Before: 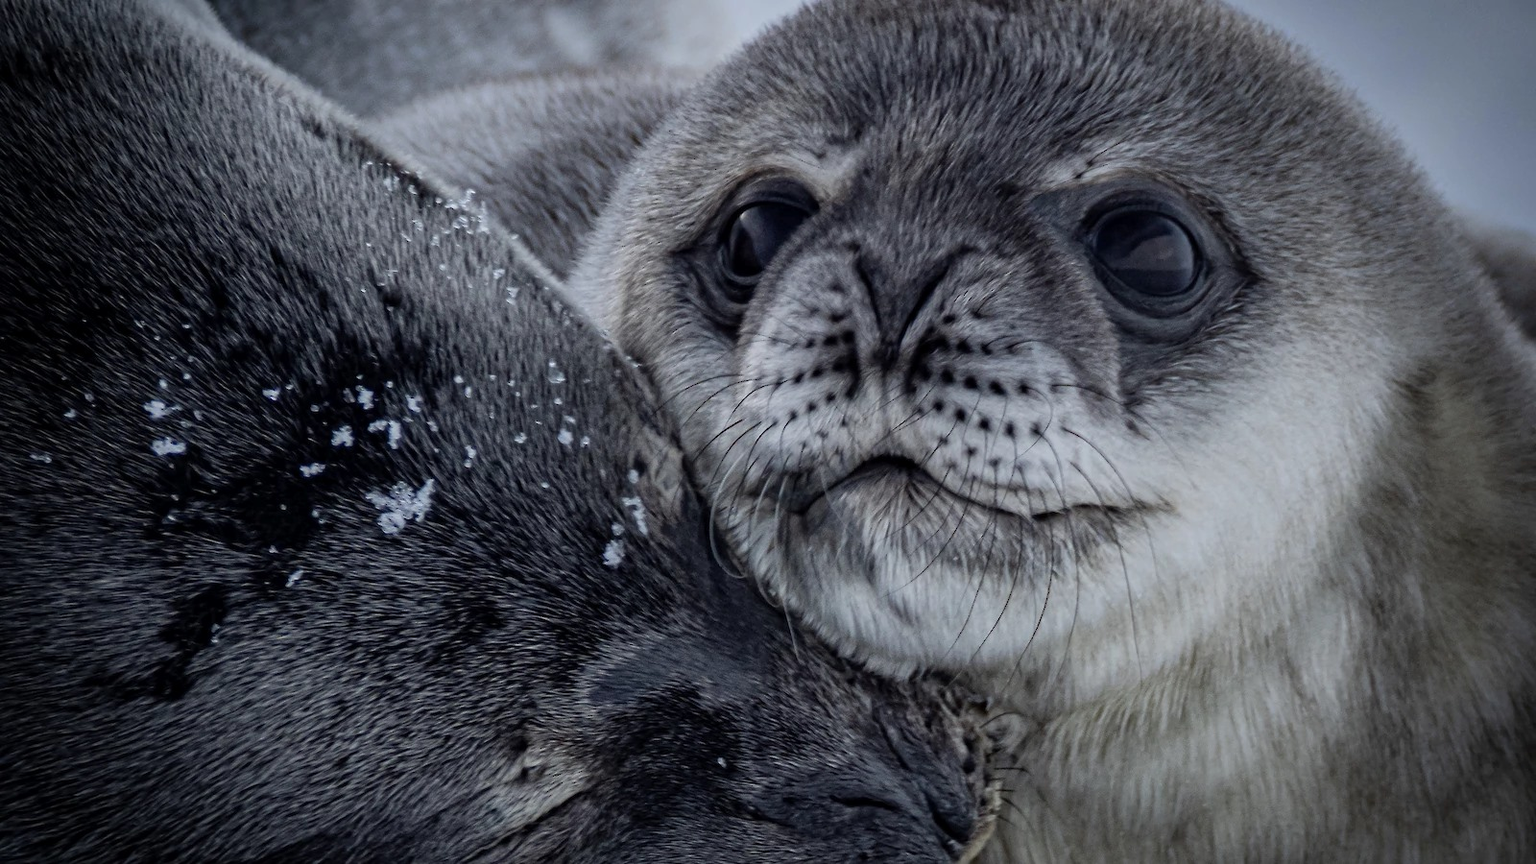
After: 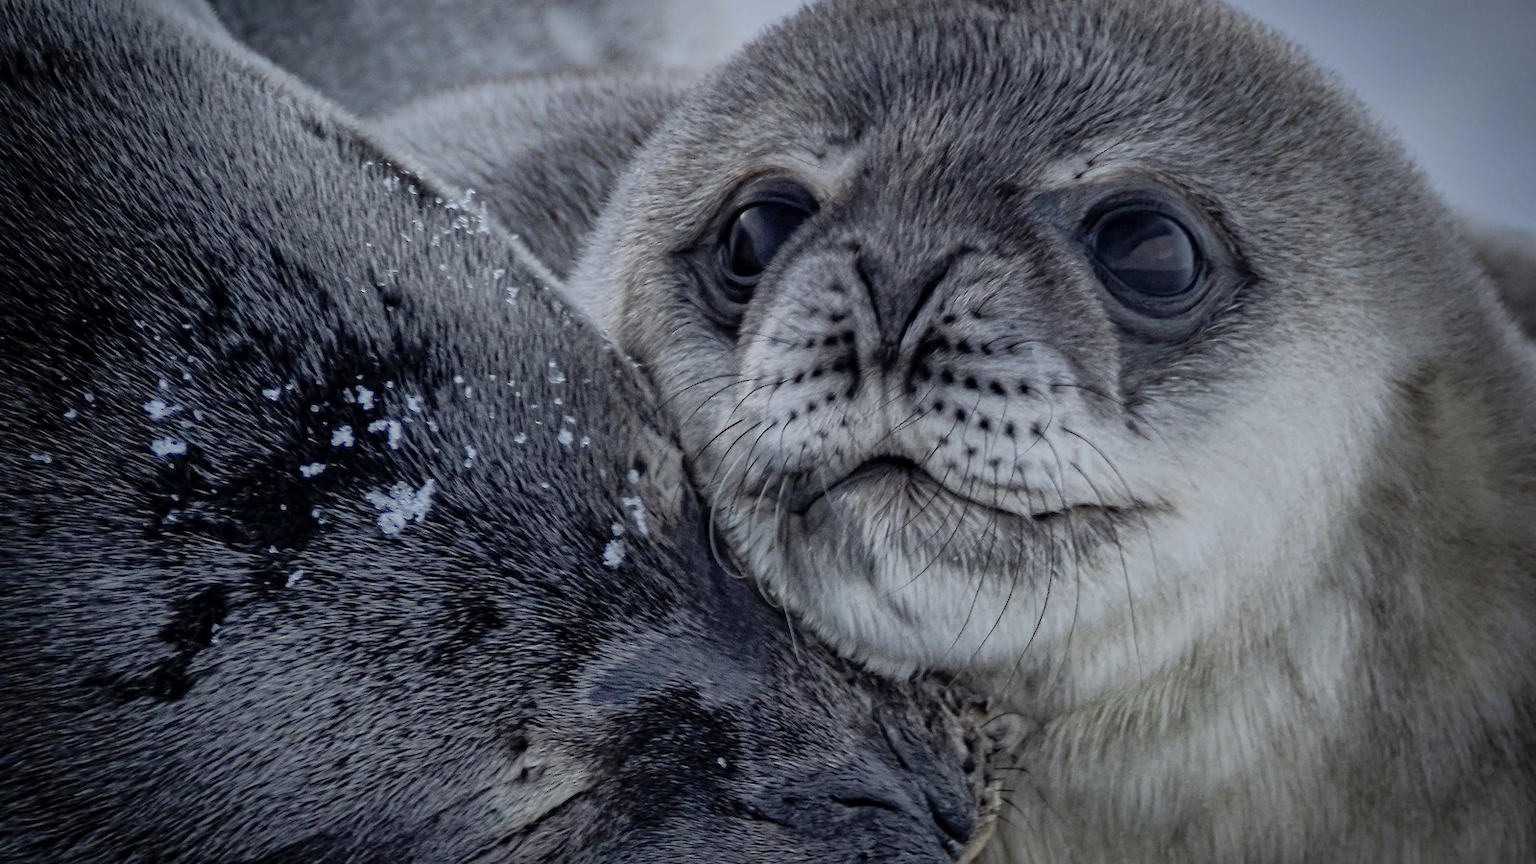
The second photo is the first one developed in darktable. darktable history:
shadows and highlights: highlights -60.01
